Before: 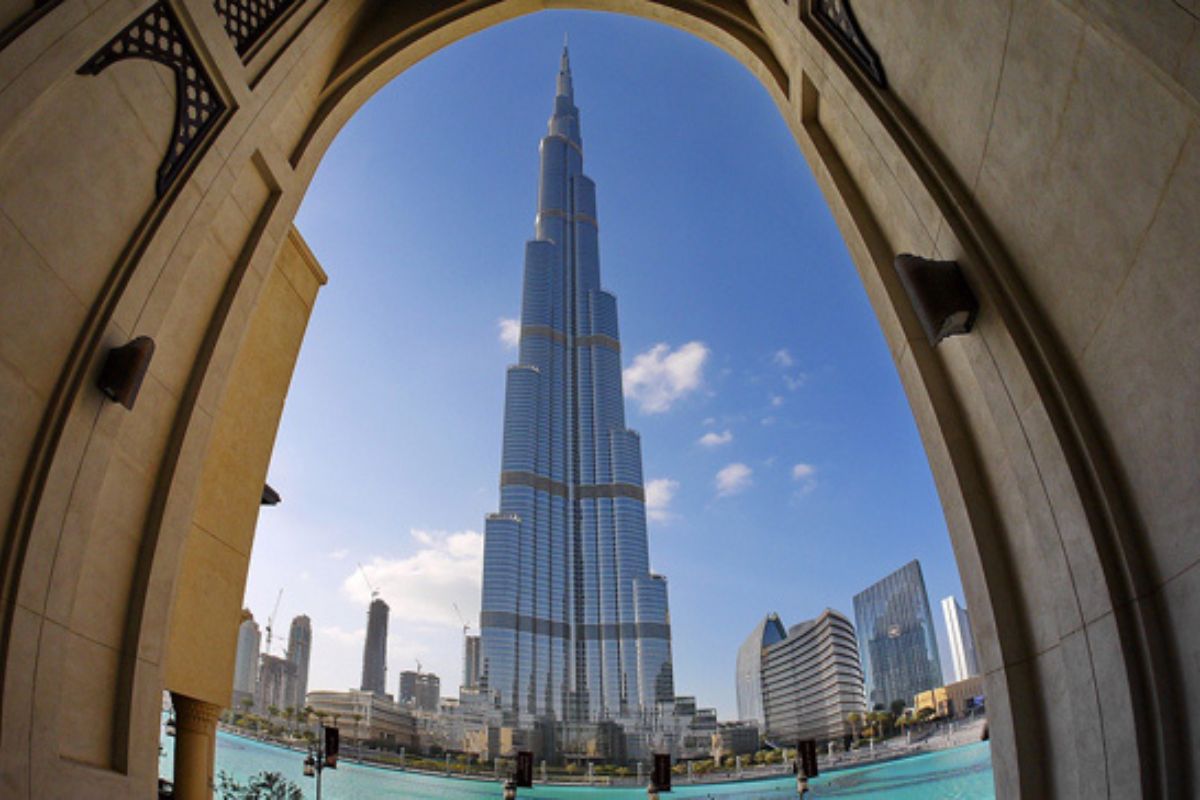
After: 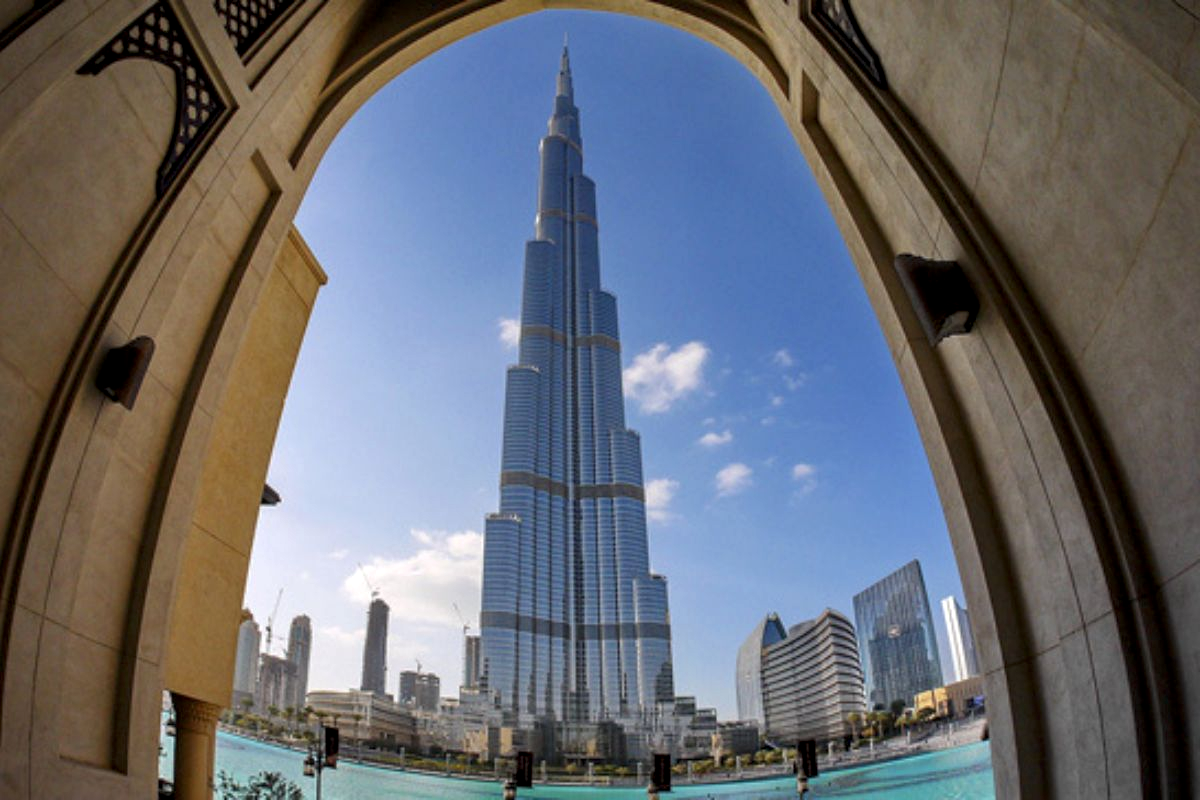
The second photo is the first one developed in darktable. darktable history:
local contrast: on, module defaults
exposure: black level correction 0.001, compensate highlight preservation false
